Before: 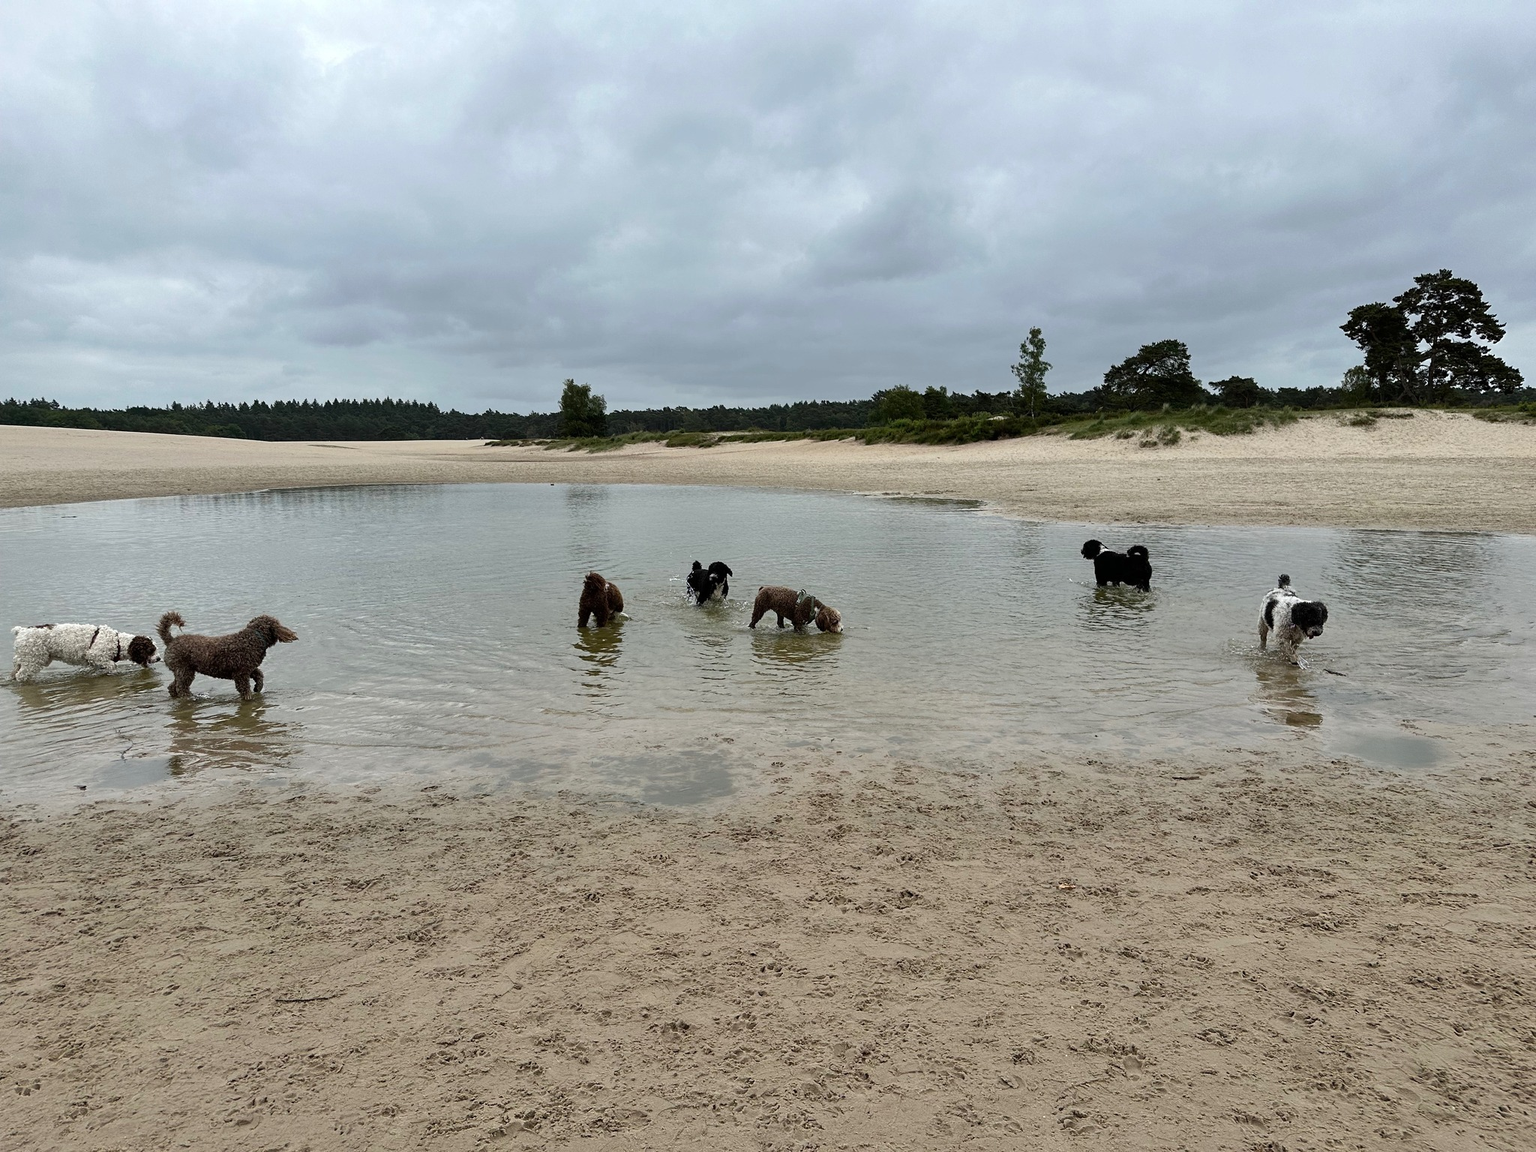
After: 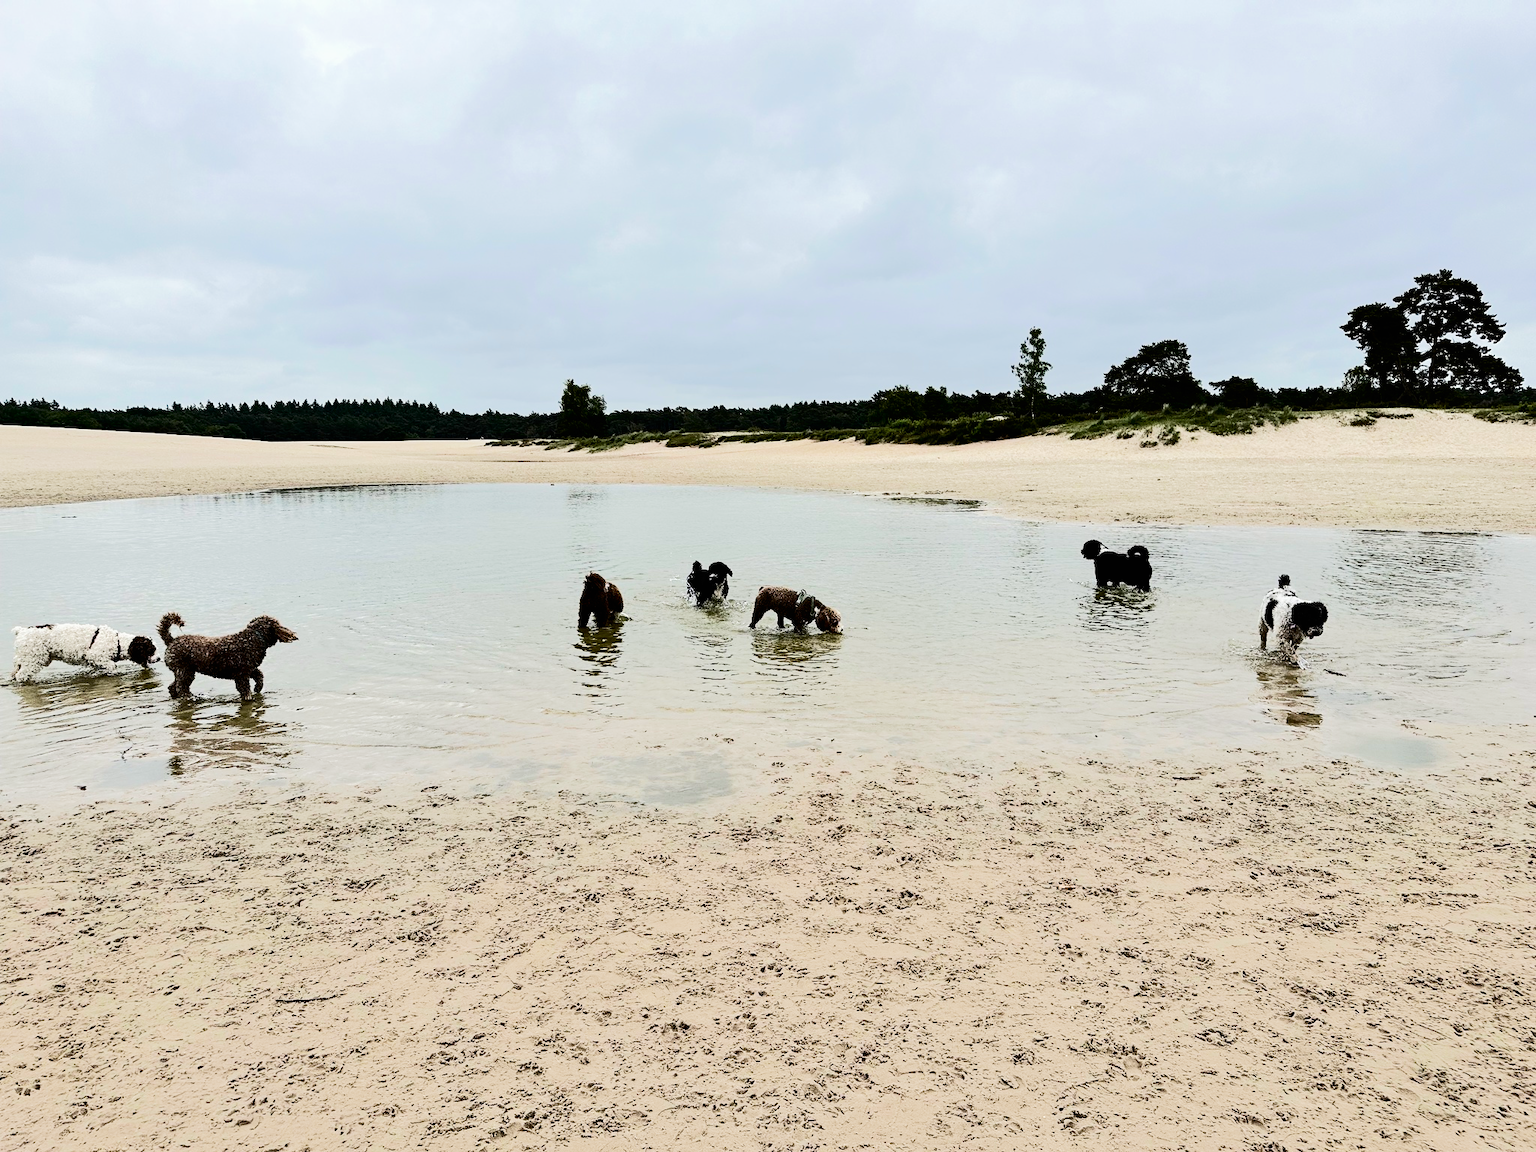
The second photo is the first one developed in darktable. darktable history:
tone equalizer: mask exposure compensation -0.51 EV
haze removal: compatibility mode true, adaptive false
tone curve: curves: ch0 [(0, 0) (0.003, 0.006) (0.011, 0.006) (0.025, 0.008) (0.044, 0.014) (0.069, 0.02) (0.1, 0.025) (0.136, 0.037) (0.177, 0.053) (0.224, 0.086) (0.277, 0.13) (0.335, 0.189) (0.399, 0.253) (0.468, 0.375) (0.543, 0.521) (0.623, 0.671) (0.709, 0.789) (0.801, 0.841) (0.898, 0.889) (1, 1)], color space Lab, independent channels, preserve colors none
filmic rgb: black relative exposure -5.13 EV, white relative exposure 3.98 EV, hardness 2.89, contrast 1.185
exposure: black level correction 0, exposure 1.107 EV, compensate exposure bias true, compensate highlight preservation false
